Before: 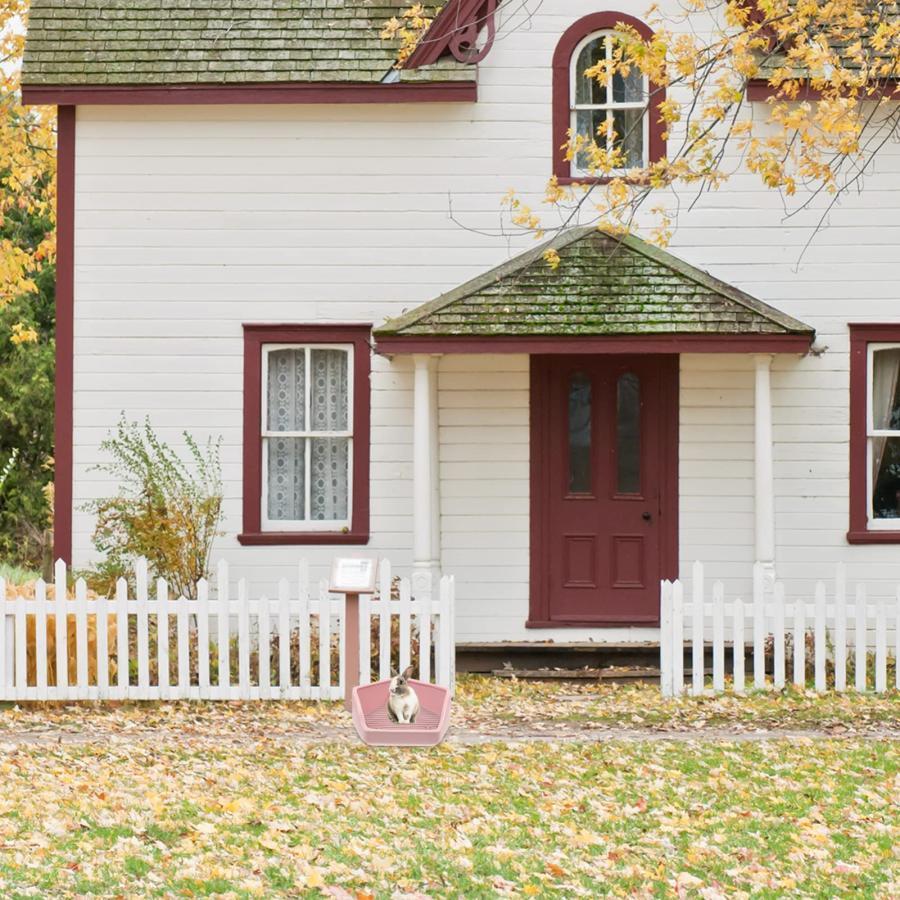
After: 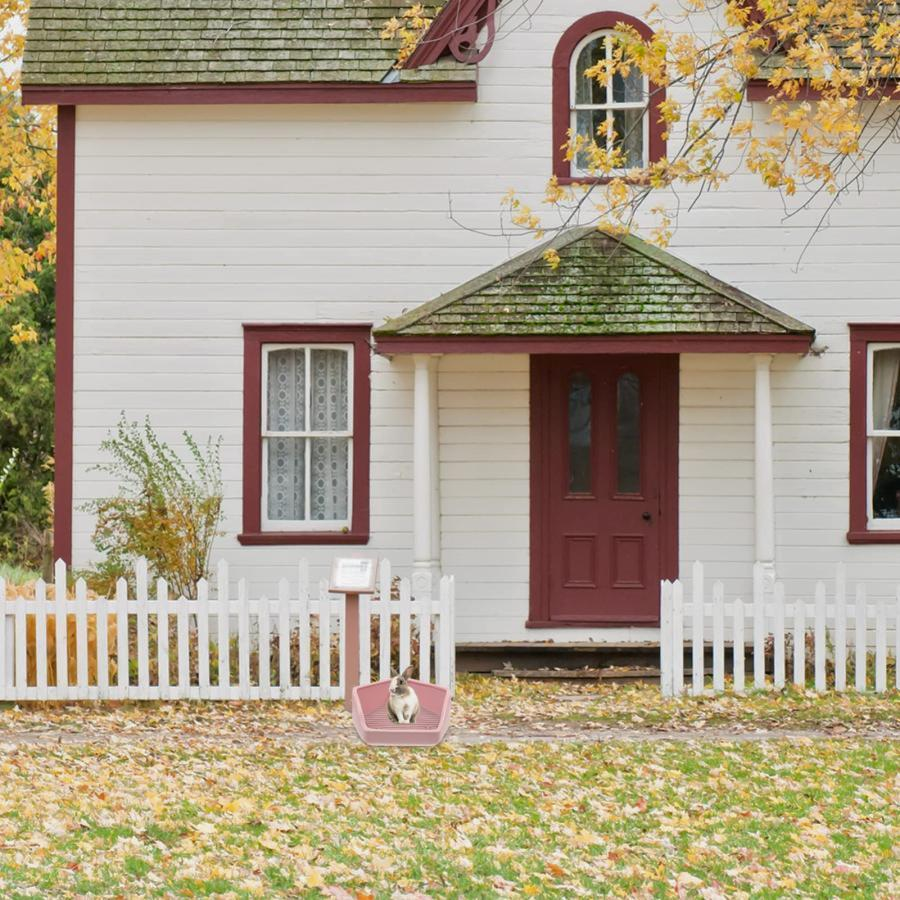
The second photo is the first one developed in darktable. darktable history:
shadows and highlights: shadows -20.41, white point adjustment -2.01, highlights -34.78
